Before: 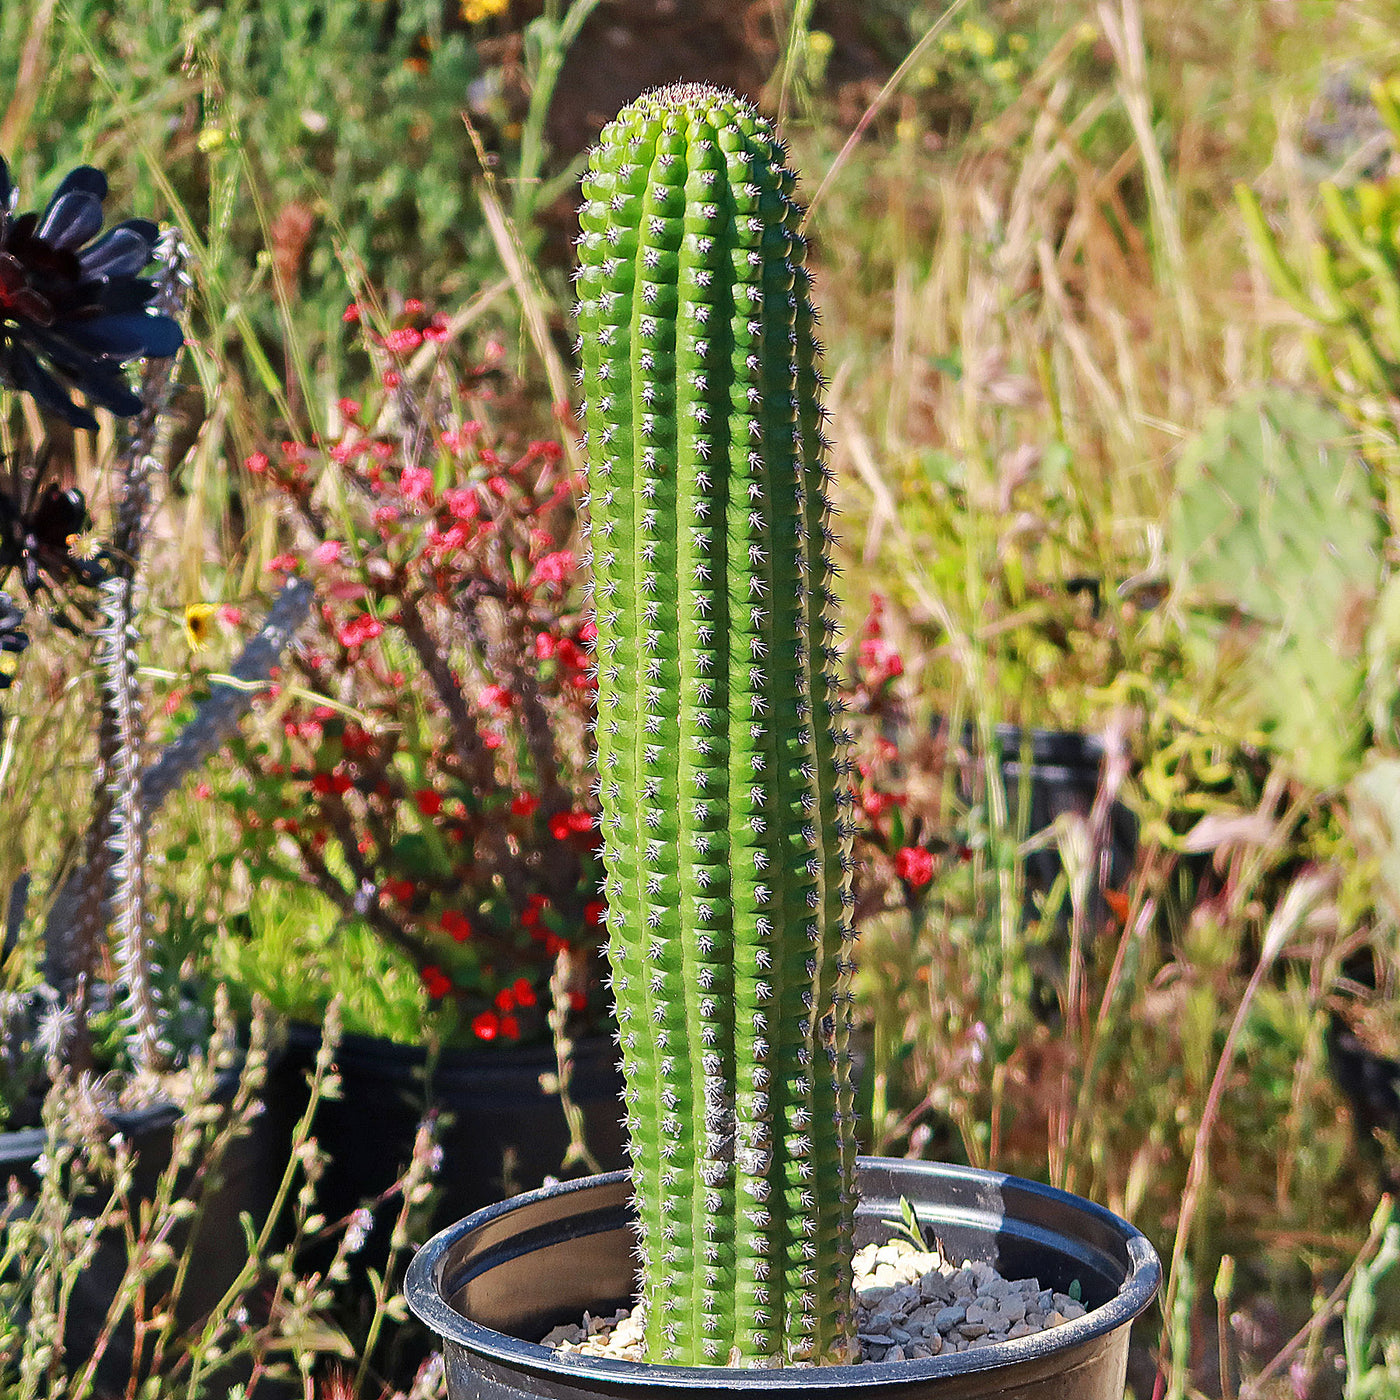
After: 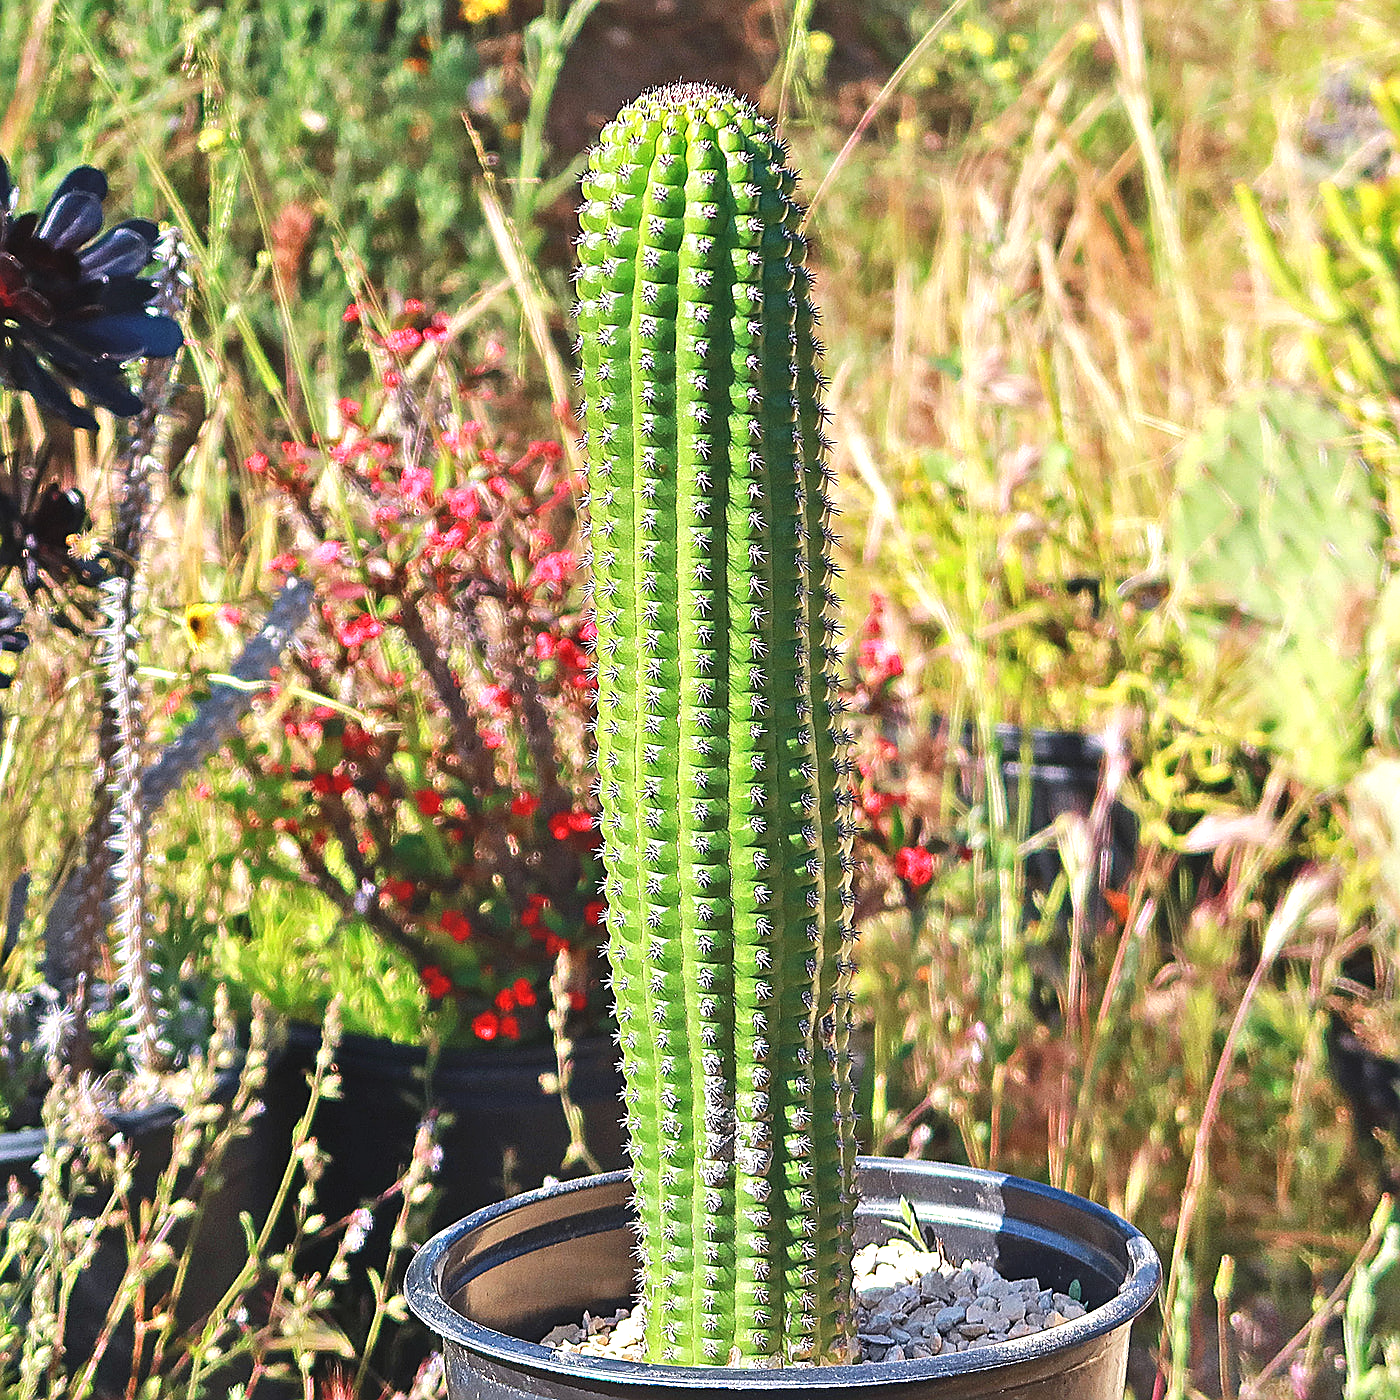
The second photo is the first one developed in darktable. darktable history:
sharpen: on, module defaults
exposure: black level correction -0.005, exposure 0.622 EV, compensate highlight preservation false
